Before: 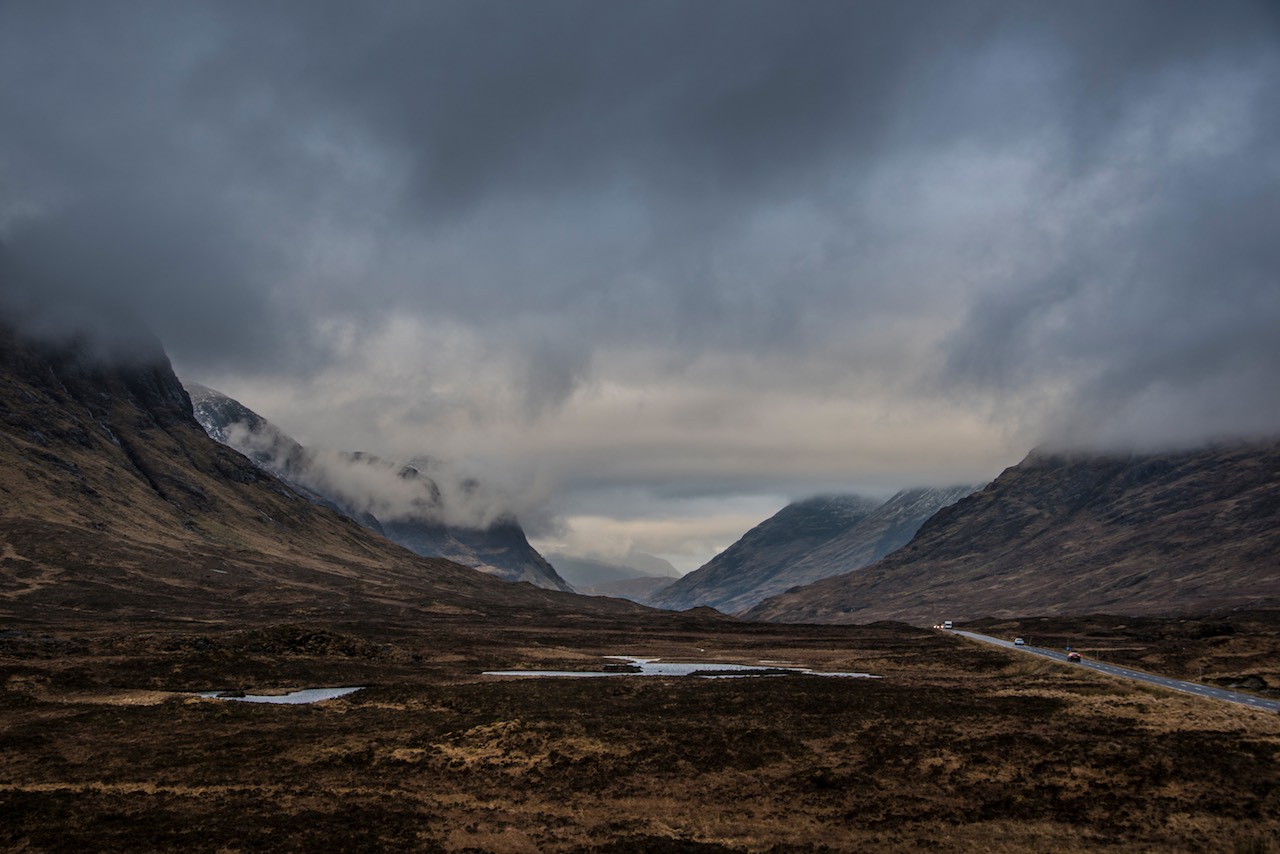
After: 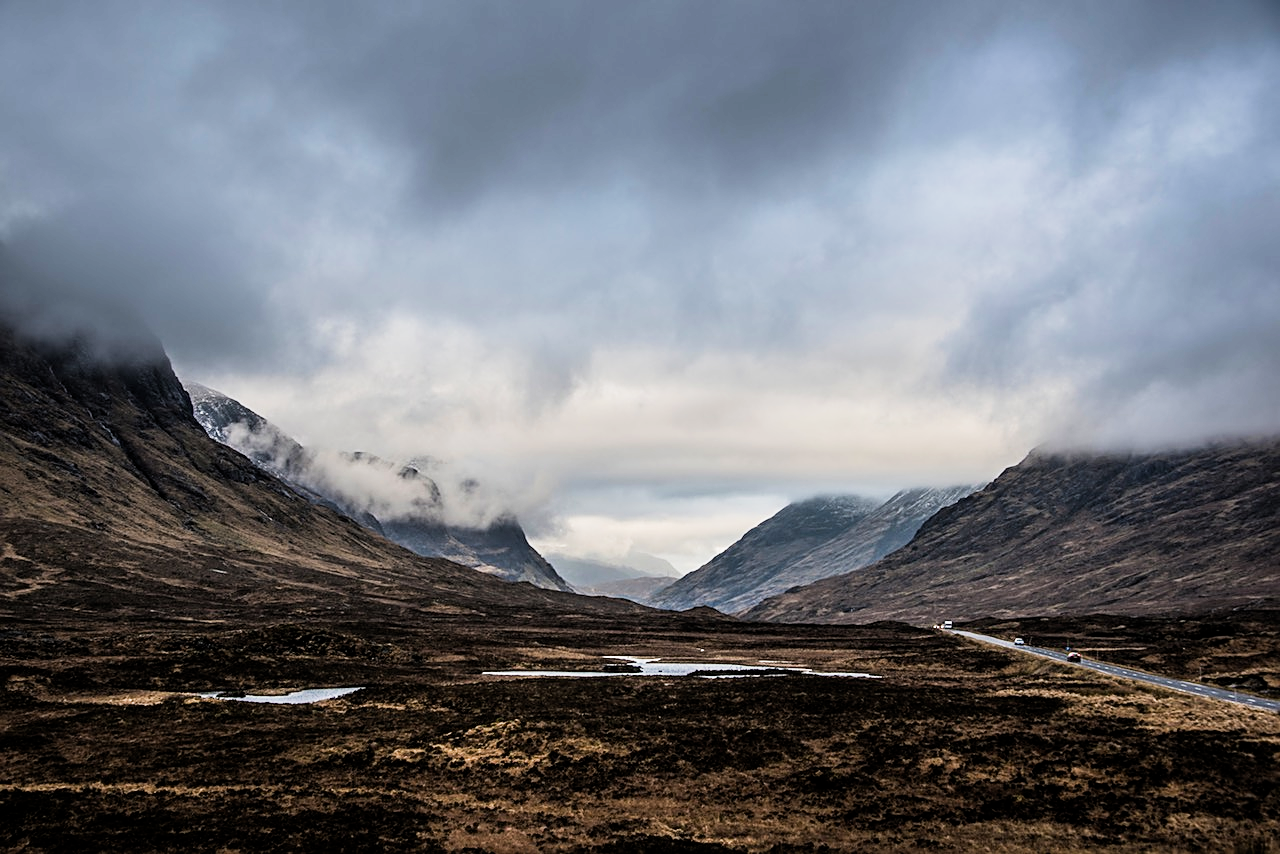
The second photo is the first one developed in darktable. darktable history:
sharpen: on, module defaults
filmic rgb: middle gray luminance 9.23%, black relative exposure -10.55 EV, white relative exposure 3.45 EV, threshold 6 EV, target black luminance 0%, hardness 5.98, latitude 59.69%, contrast 1.087, highlights saturation mix 5%, shadows ↔ highlights balance 29.23%, add noise in highlights 0, color science v3 (2019), use custom middle-gray values true, iterations of high-quality reconstruction 0, contrast in highlights soft, enable highlight reconstruction true
tone equalizer: -8 EV -0.417 EV, -7 EV -0.389 EV, -6 EV -0.333 EV, -5 EV -0.222 EV, -3 EV 0.222 EV, -2 EV 0.333 EV, -1 EV 0.389 EV, +0 EV 0.417 EV, edges refinement/feathering 500, mask exposure compensation -1.25 EV, preserve details no
